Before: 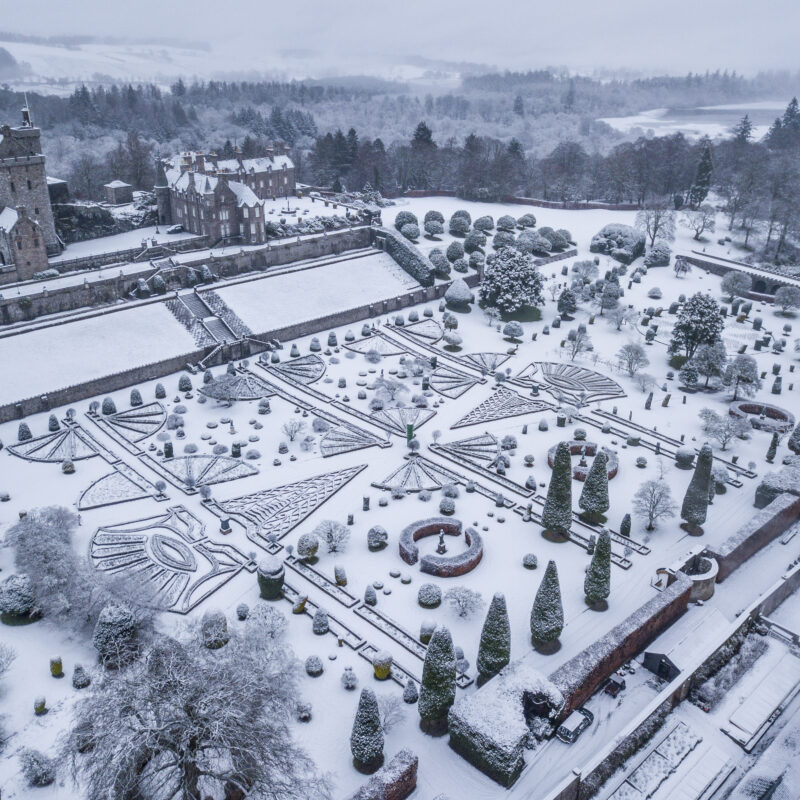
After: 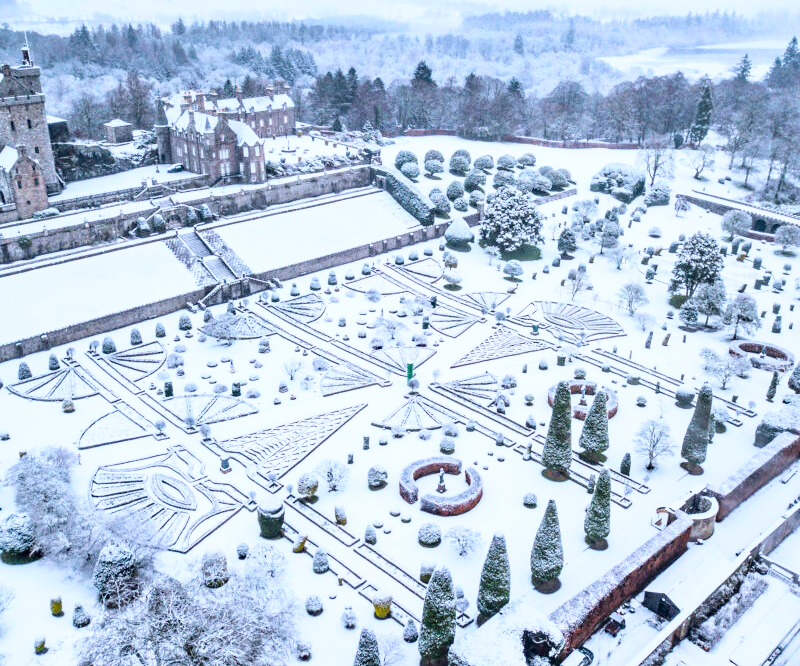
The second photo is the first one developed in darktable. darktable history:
haze removal: compatibility mode true, adaptive false
base curve: curves: ch0 [(0, 0) (0.018, 0.026) (0.143, 0.37) (0.33, 0.731) (0.458, 0.853) (0.735, 0.965) (0.905, 0.986) (1, 1)]
crop: top 7.625%, bottom 8.027%
